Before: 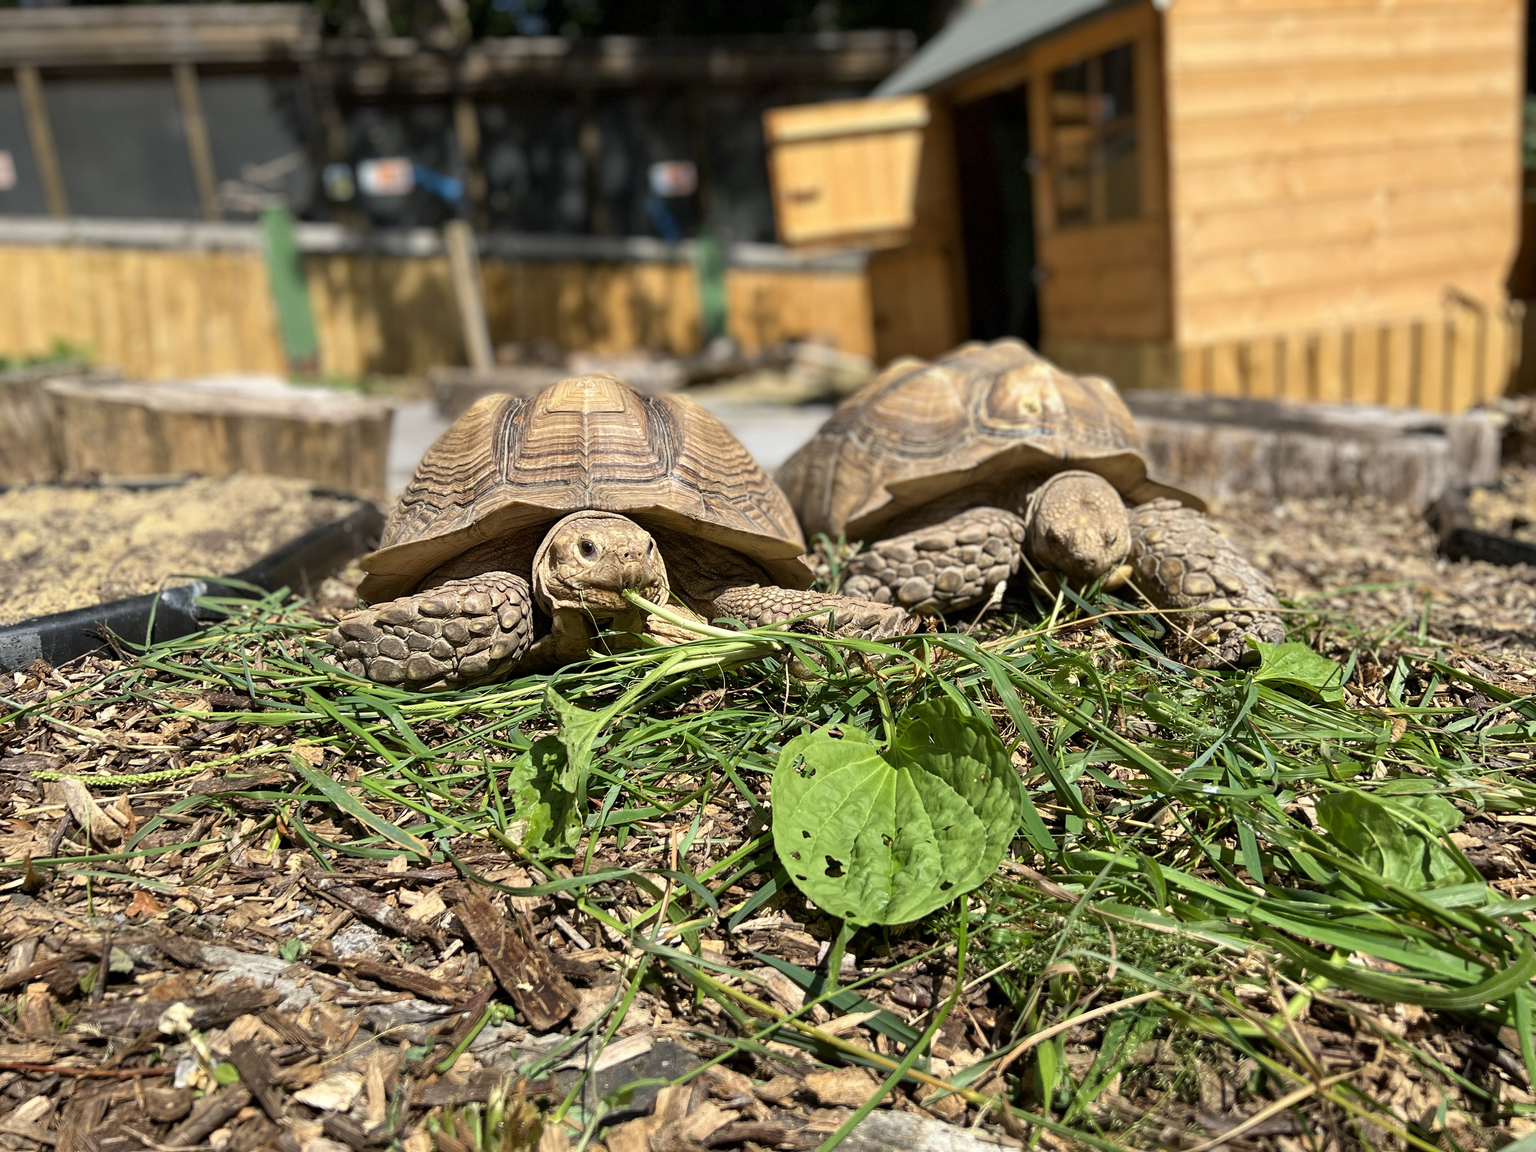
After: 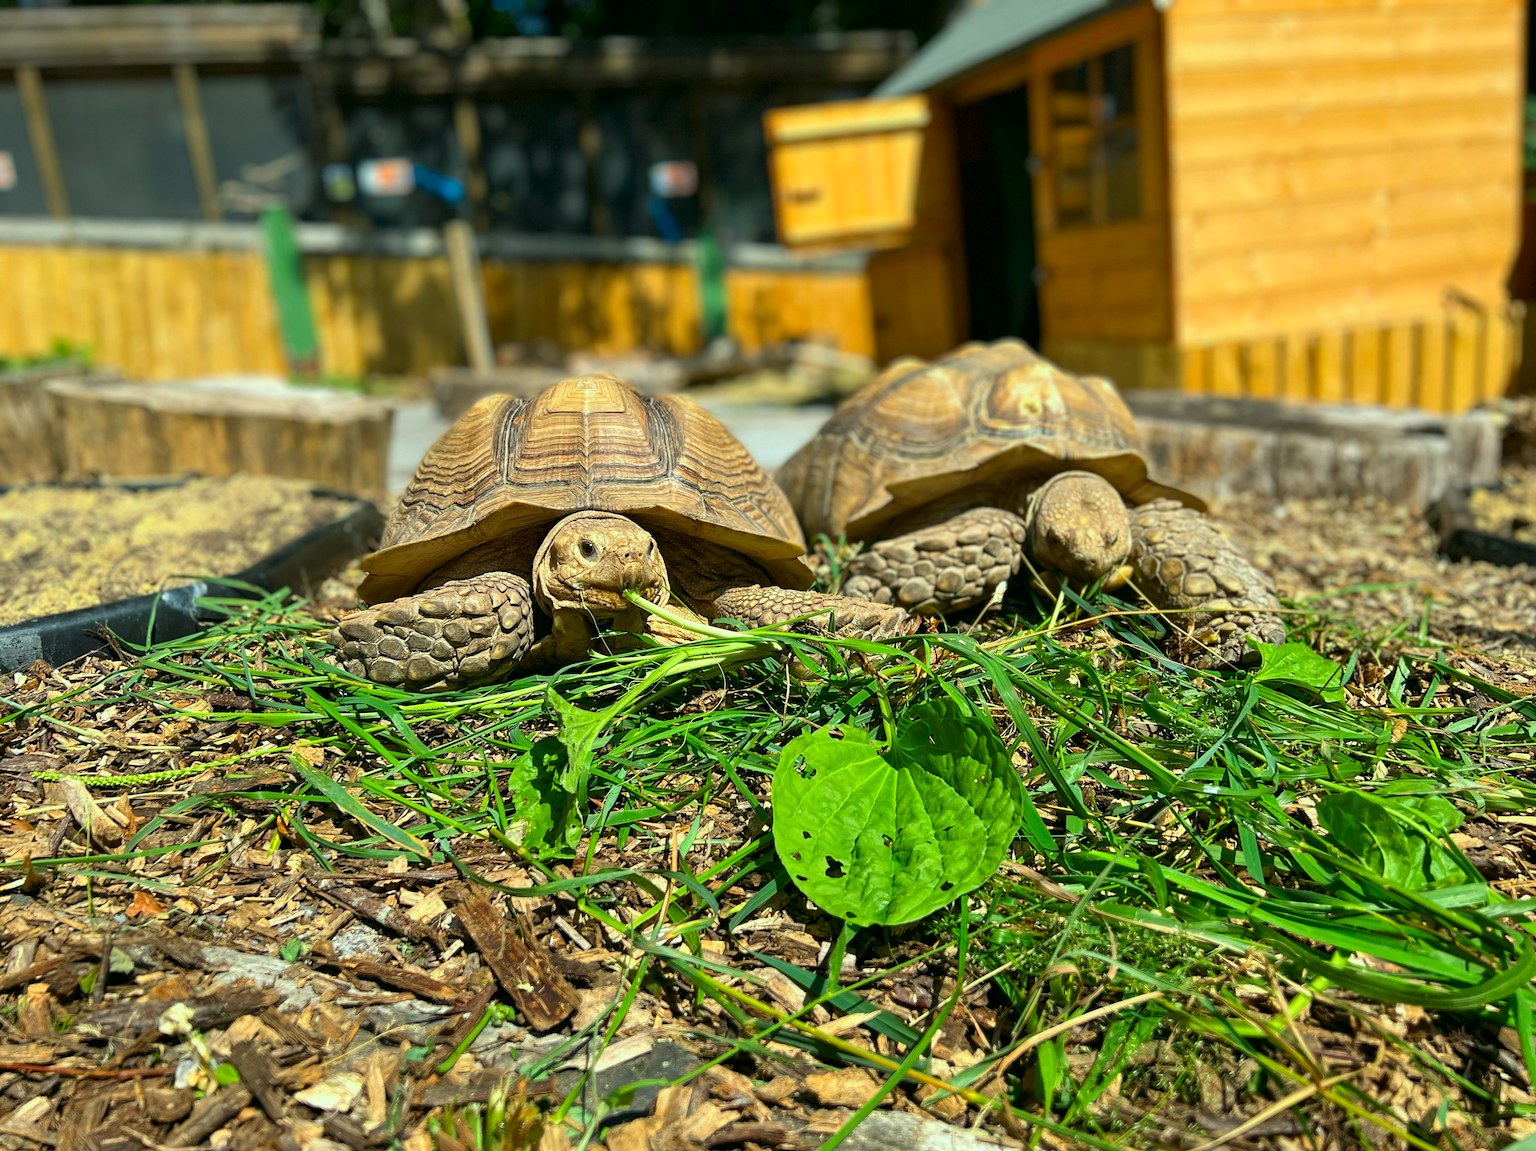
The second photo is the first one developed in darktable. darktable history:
color correction: highlights a* -7.33, highlights b* 1.34, shadows a* -3.5, saturation 1.39
